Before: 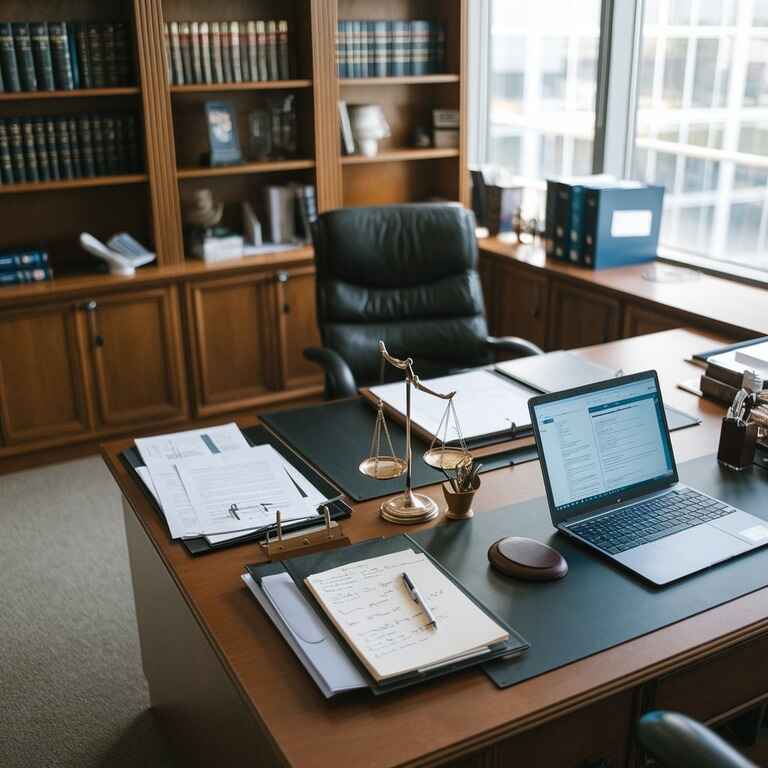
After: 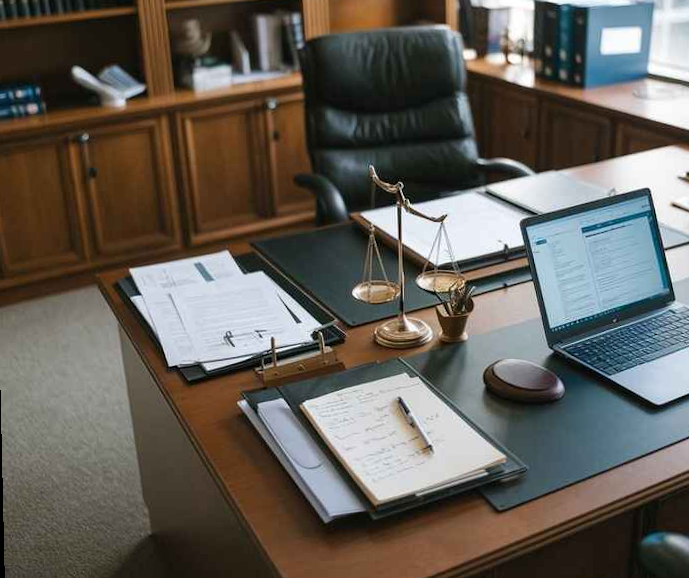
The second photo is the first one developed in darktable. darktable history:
white balance: emerald 1
rotate and perspective: rotation -1.32°, lens shift (horizontal) -0.031, crop left 0.015, crop right 0.985, crop top 0.047, crop bottom 0.982
crop: top 20.916%, right 9.437%, bottom 0.316%
